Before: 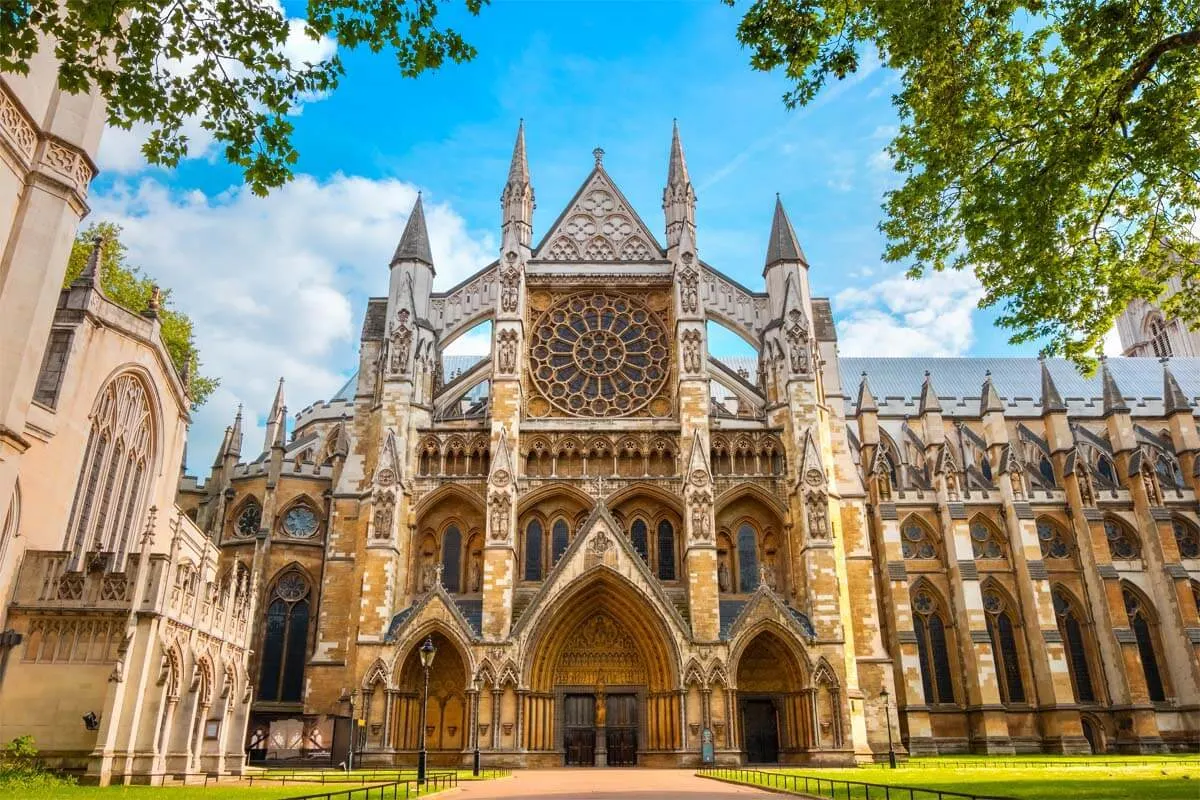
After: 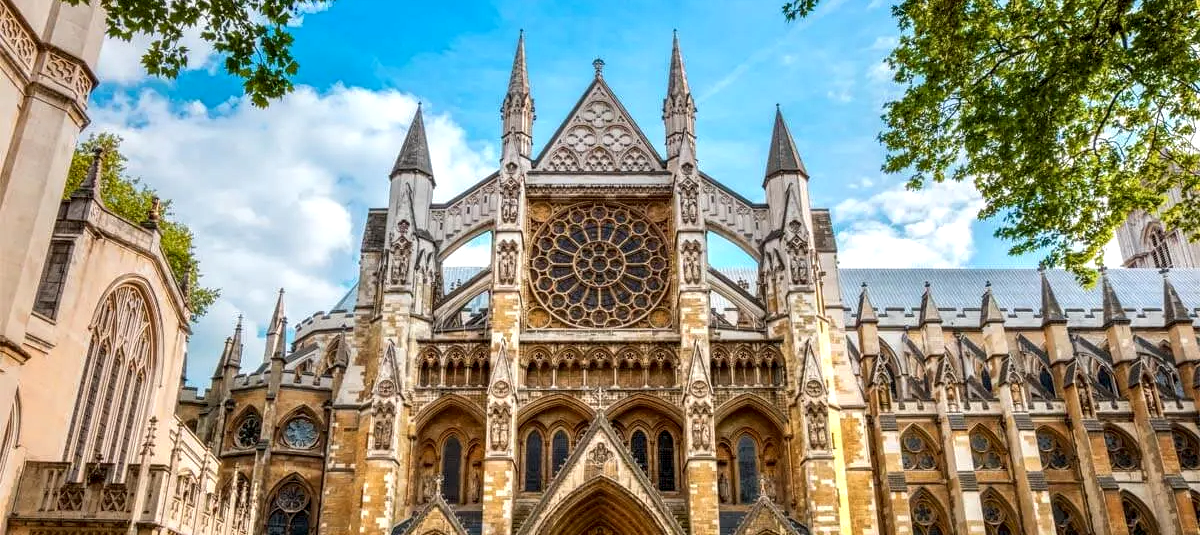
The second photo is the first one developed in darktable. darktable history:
crop: top 11.168%, bottom 21.932%
local contrast: detail 150%
